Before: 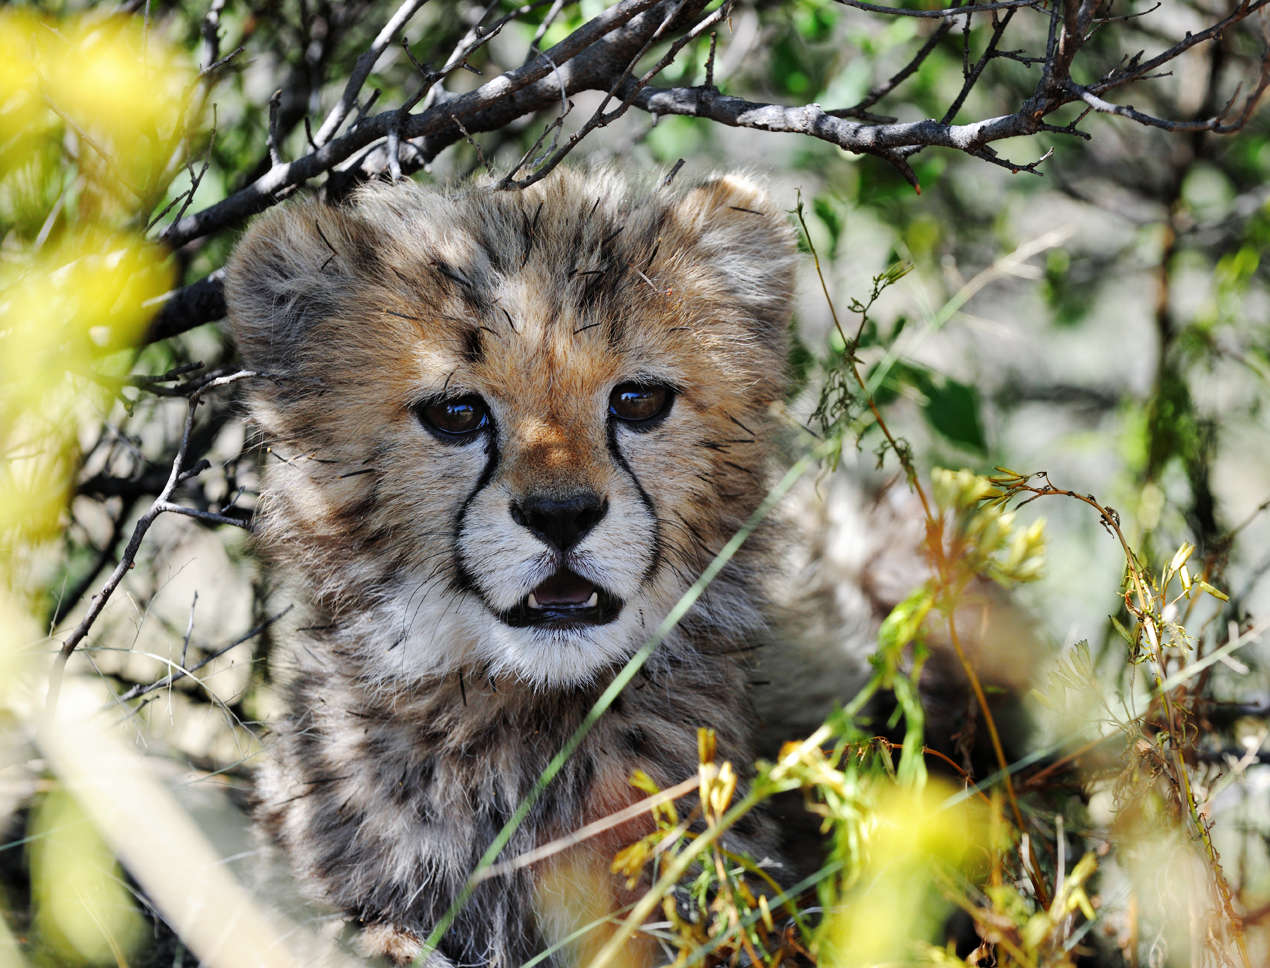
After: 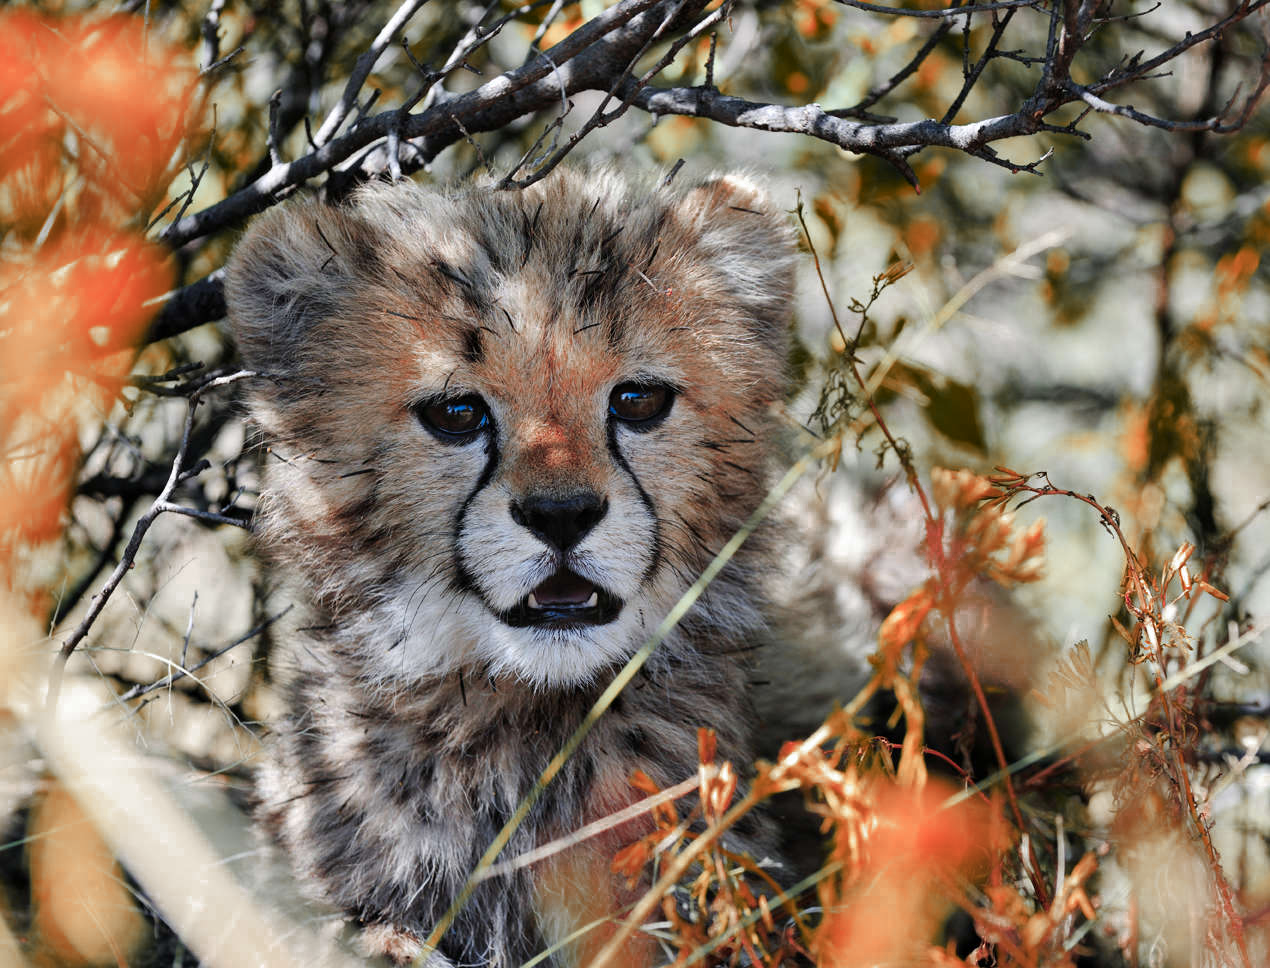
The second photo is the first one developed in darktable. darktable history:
color zones: curves: ch0 [(0.006, 0.385) (0.143, 0.563) (0.243, 0.321) (0.352, 0.464) (0.516, 0.456) (0.625, 0.5) (0.75, 0.5) (0.875, 0.5)]; ch1 [(0, 0.5) (0.134, 0.504) (0.246, 0.463) (0.421, 0.515) (0.5, 0.56) (0.625, 0.5) (0.75, 0.5) (0.875, 0.5)]; ch2 [(0, 0.5) (0.131, 0.426) (0.307, 0.289) (0.38, 0.188) (0.513, 0.216) (0.625, 0.548) (0.75, 0.468) (0.838, 0.396) (0.971, 0.311)]
